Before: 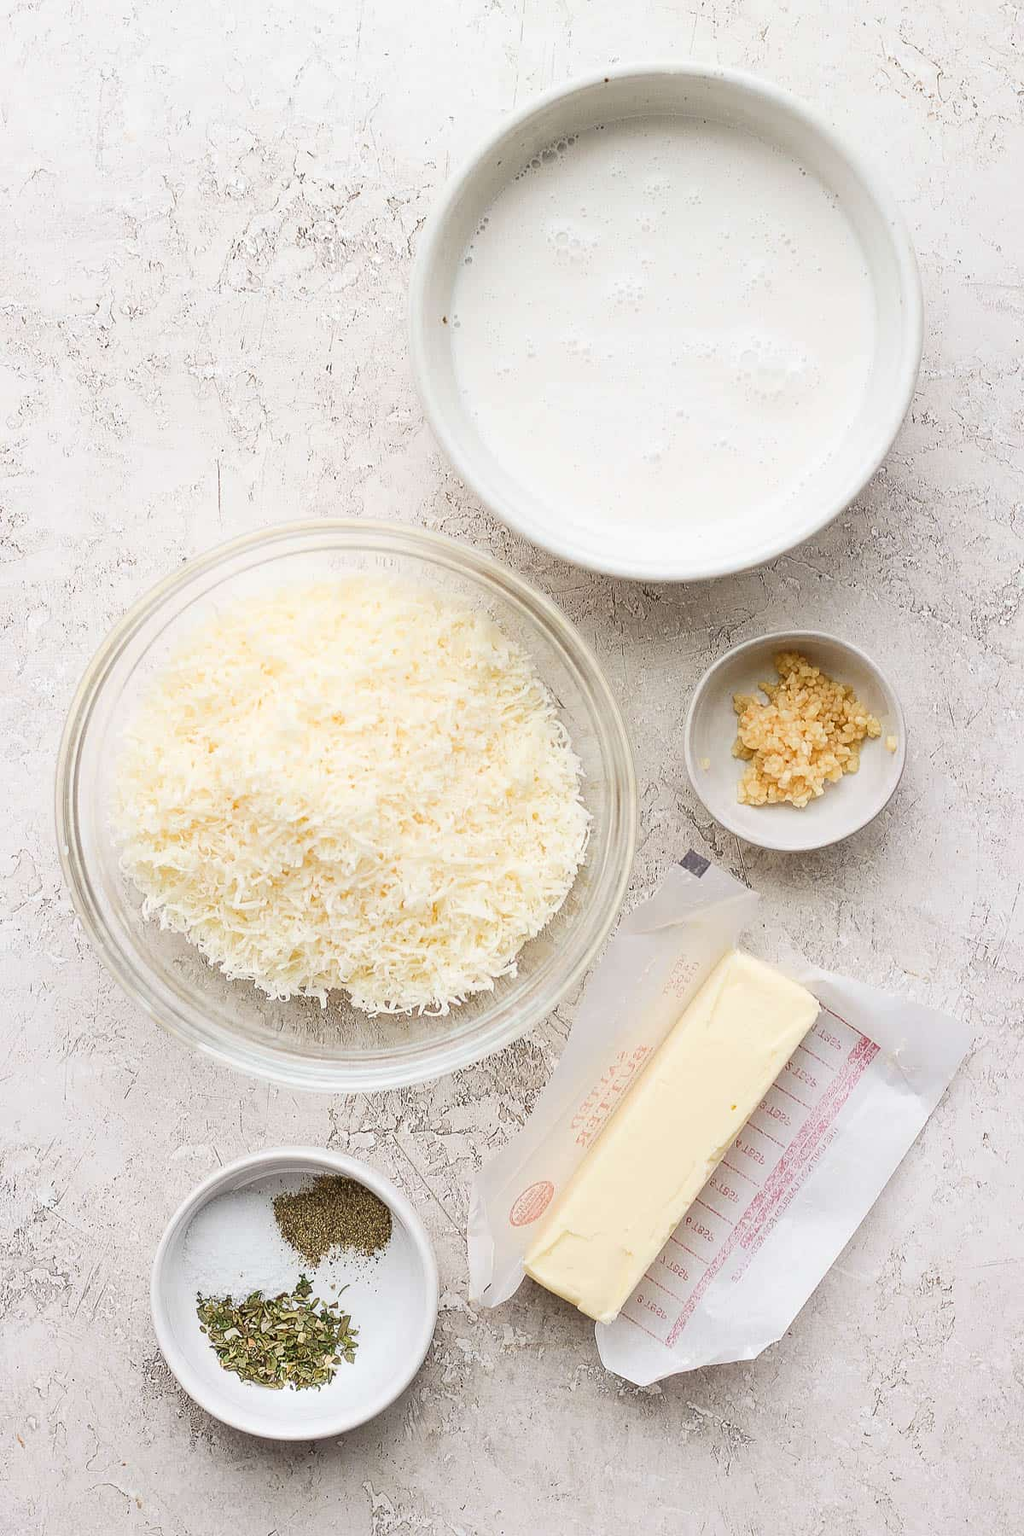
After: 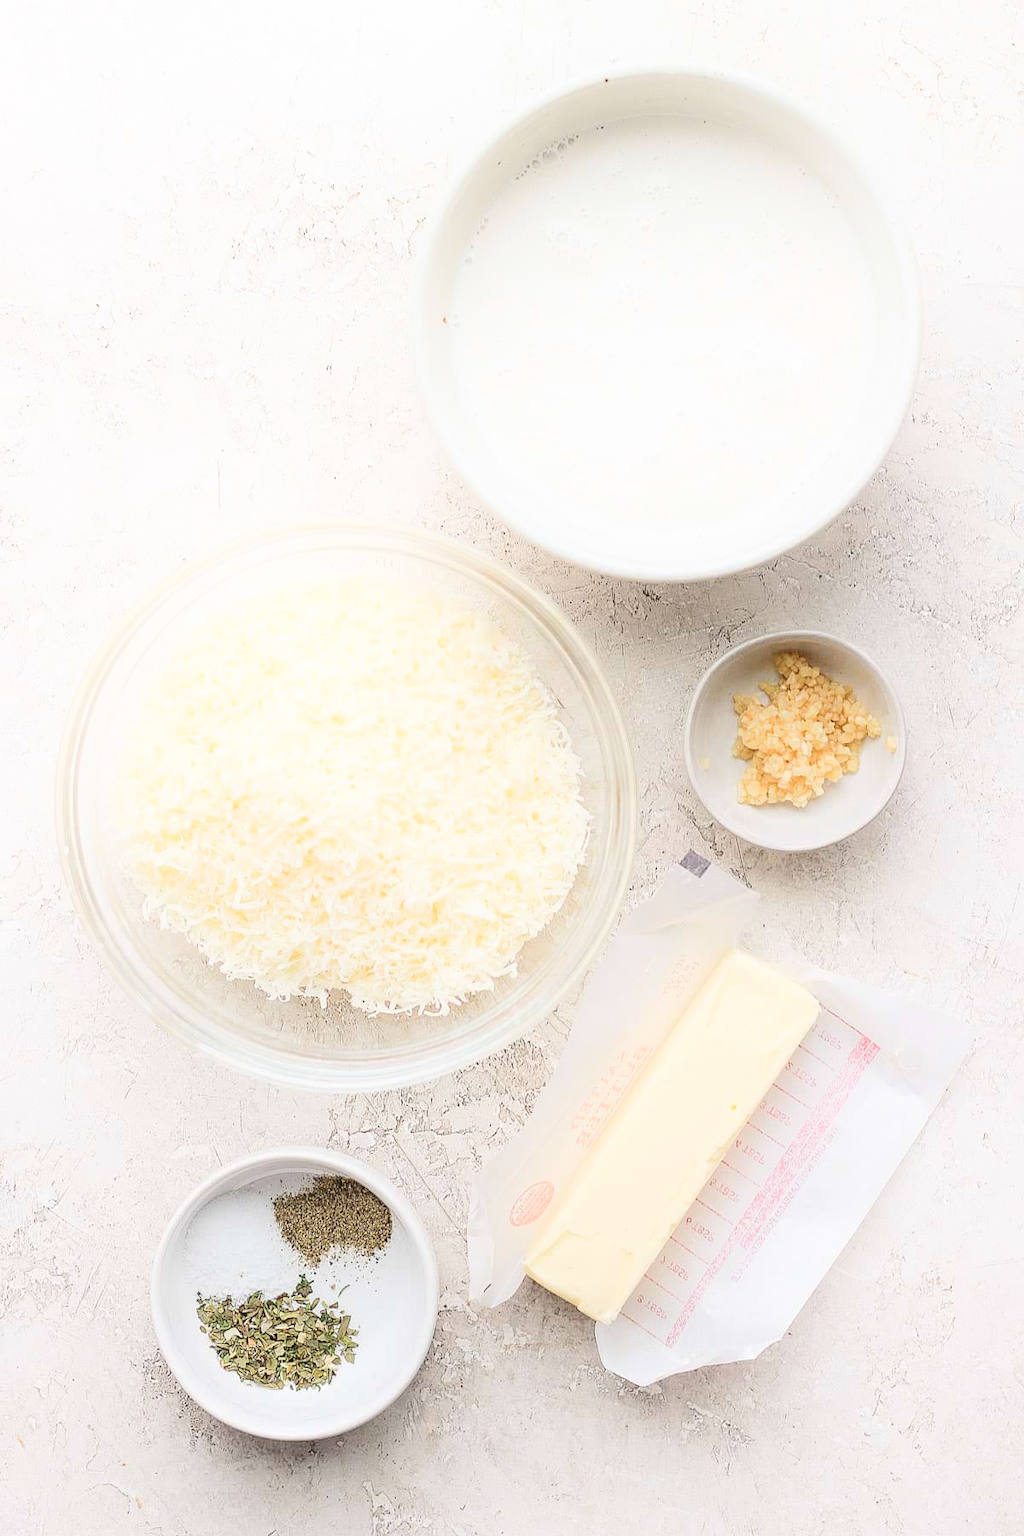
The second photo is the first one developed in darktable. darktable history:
shadows and highlights: shadows -38.86, highlights 64.06, soften with gaussian
